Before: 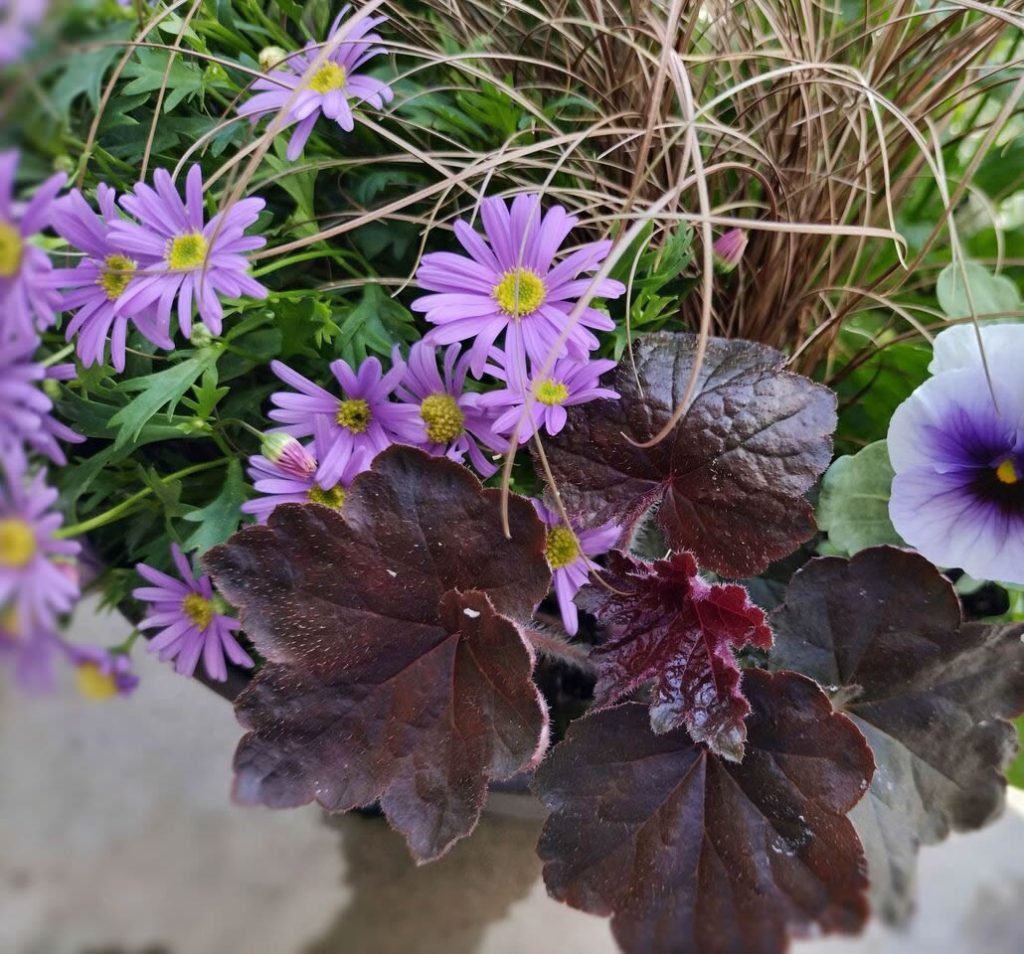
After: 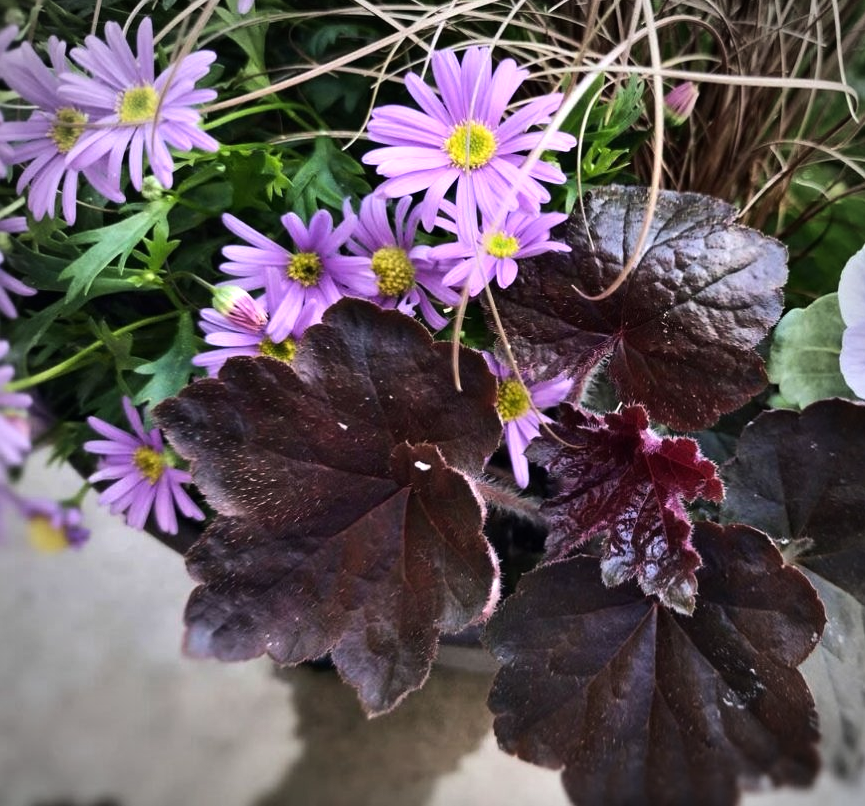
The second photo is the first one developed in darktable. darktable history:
white balance: emerald 1
exposure: exposure 0.078 EV, compensate highlight preservation false
vignetting: width/height ratio 1.094
crop and rotate: left 4.842%, top 15.51%, right 10.668%
tone equalizer: -8 EV -0.75 EV, -7 EV -0.7 EV, -6 EV -0.6 EV, -5 EV -0.4 EV, -3 EV 0.4 EV, -2 EV 0.6 EV, -1 EV 0.7 EV, +0 EV 0.75 EV, edges refinement/feathering 500, mask exposure compensation -1.57 EV, preserve details no
